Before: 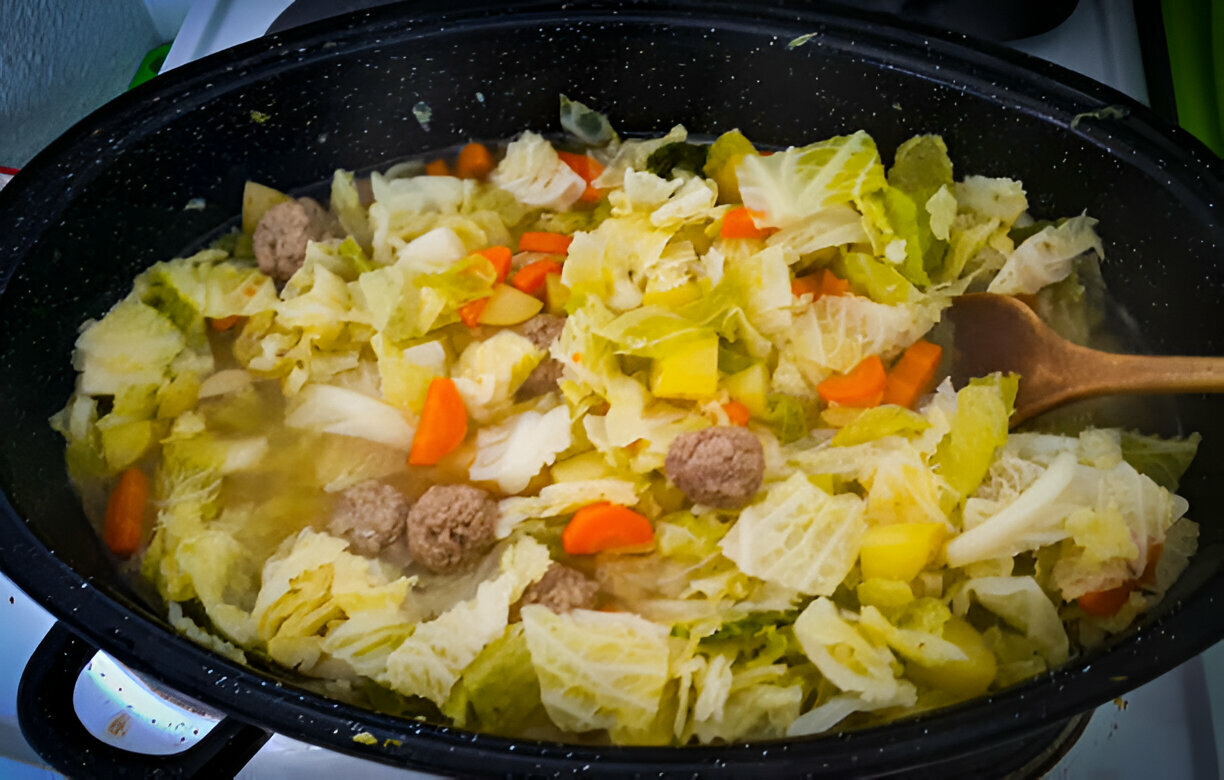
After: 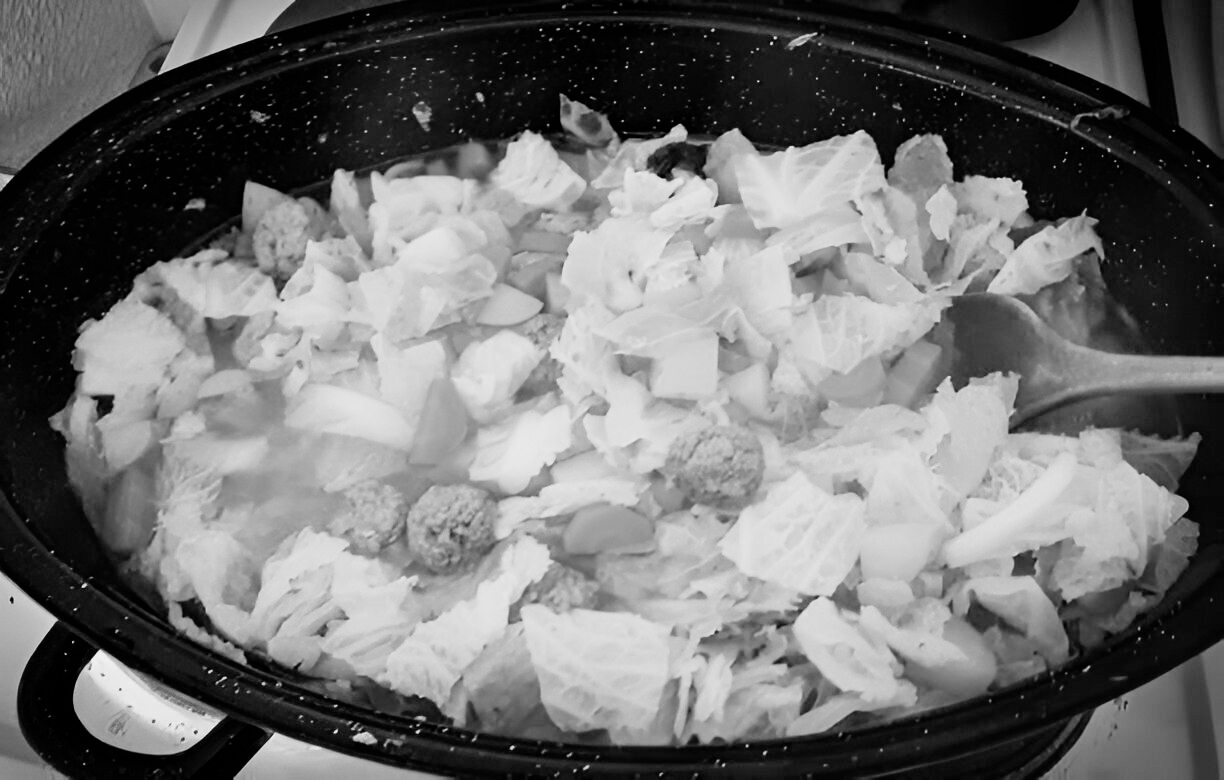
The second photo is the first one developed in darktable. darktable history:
exposure: black level correction 0, exposure 1.1 EV, compensate highlight preservation false
filmic rgb: black relative exposure -7.65 EV, white relative exposure 4.56 EV, hardness 3.61
monochrome: on, module defaults
